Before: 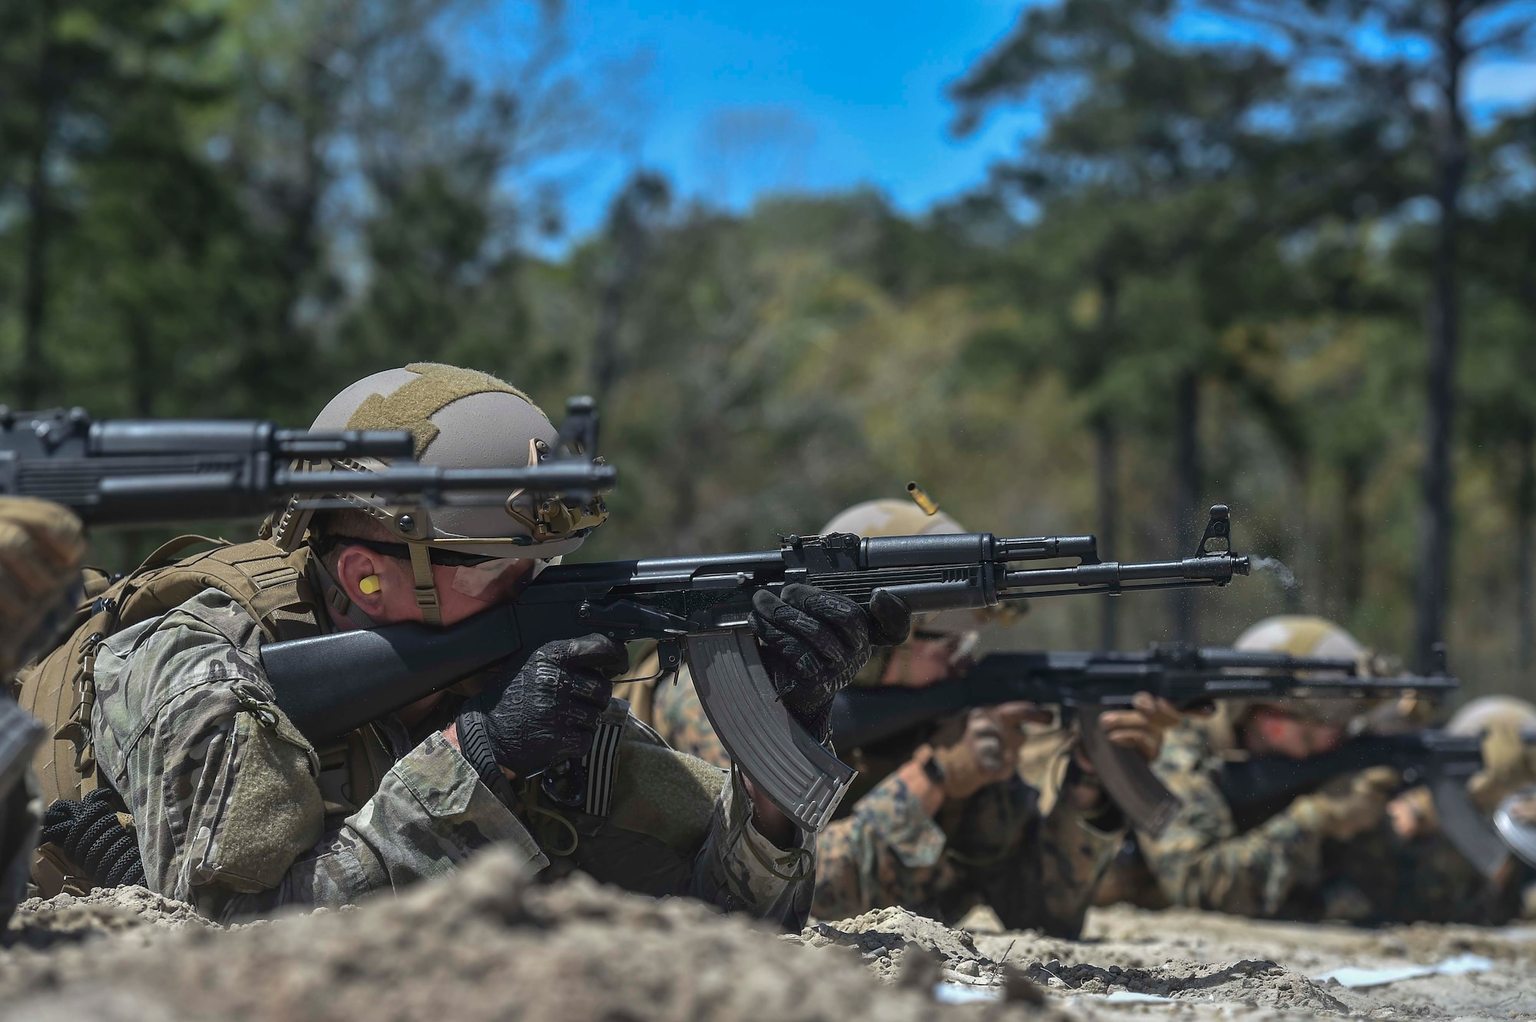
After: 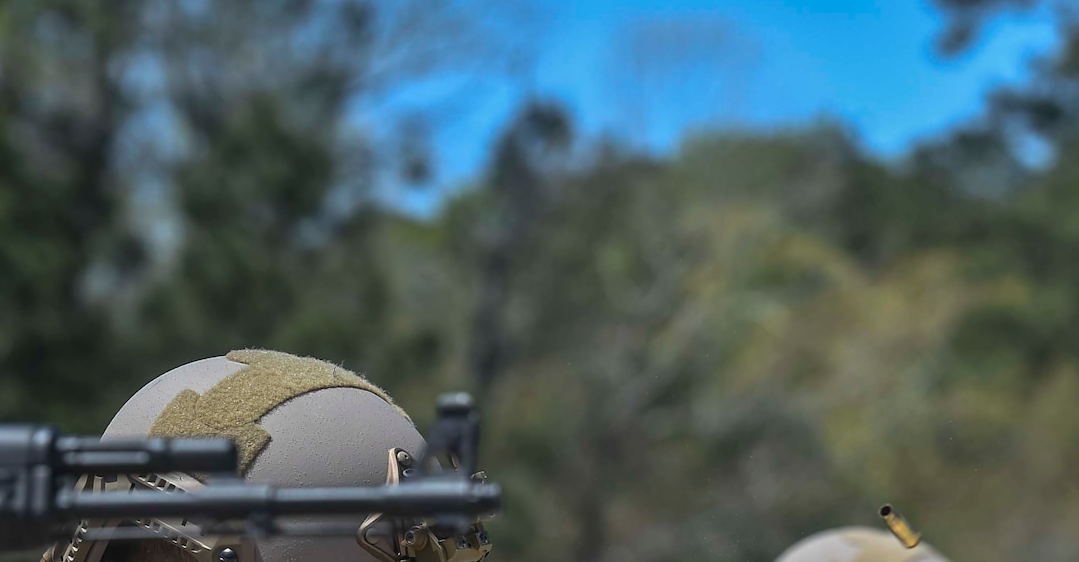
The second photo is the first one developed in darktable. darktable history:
crop: left 15.058%, top 9.263%, right 30.992%, bottom 48.451%
